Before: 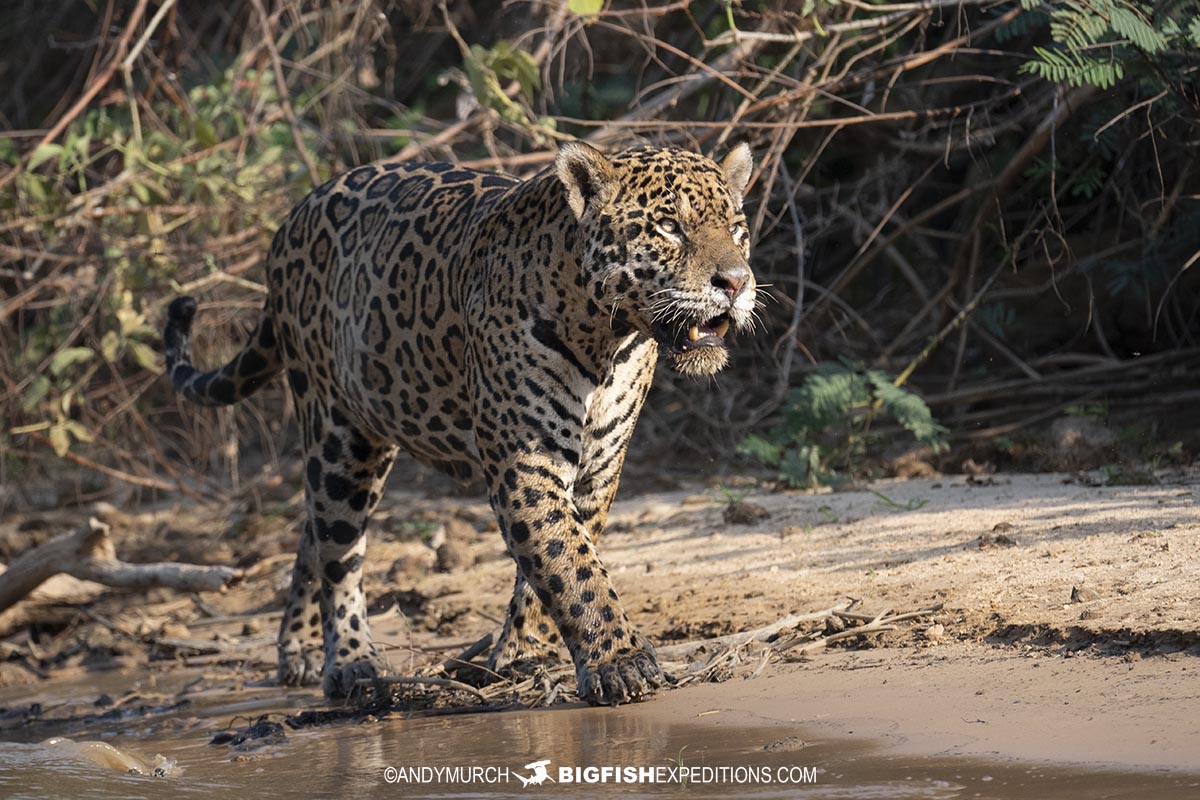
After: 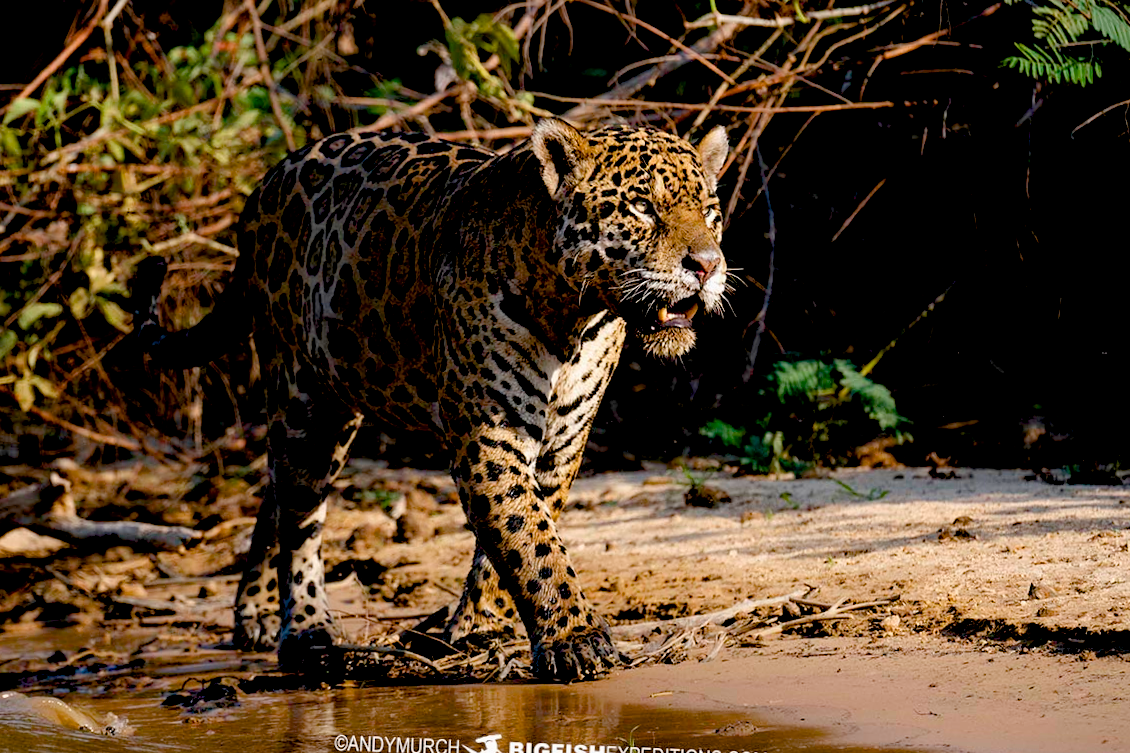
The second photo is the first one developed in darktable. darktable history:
crop and rotate: angle -2.38°
exposure: black level correction 0.056, exposure -0.039 EV, compensate highlight preservation false
color balance rgb: perceptual saturation grading › global saturation 35%, perceptual saturation grading › highlights -25%, perceptual saturation grading › shadows 50%
